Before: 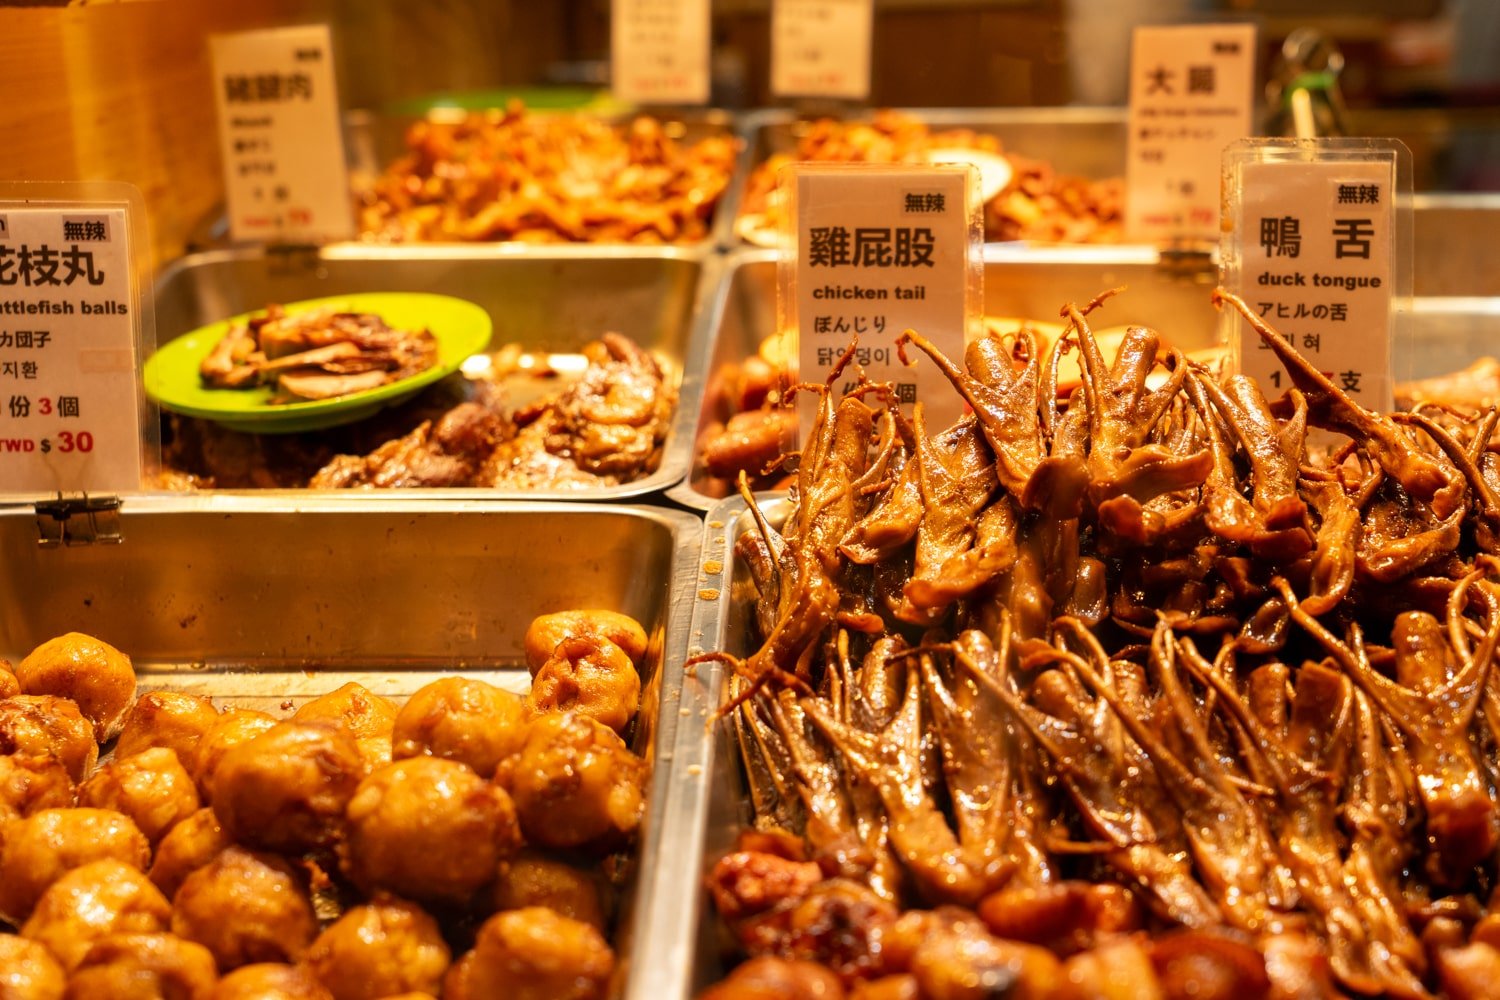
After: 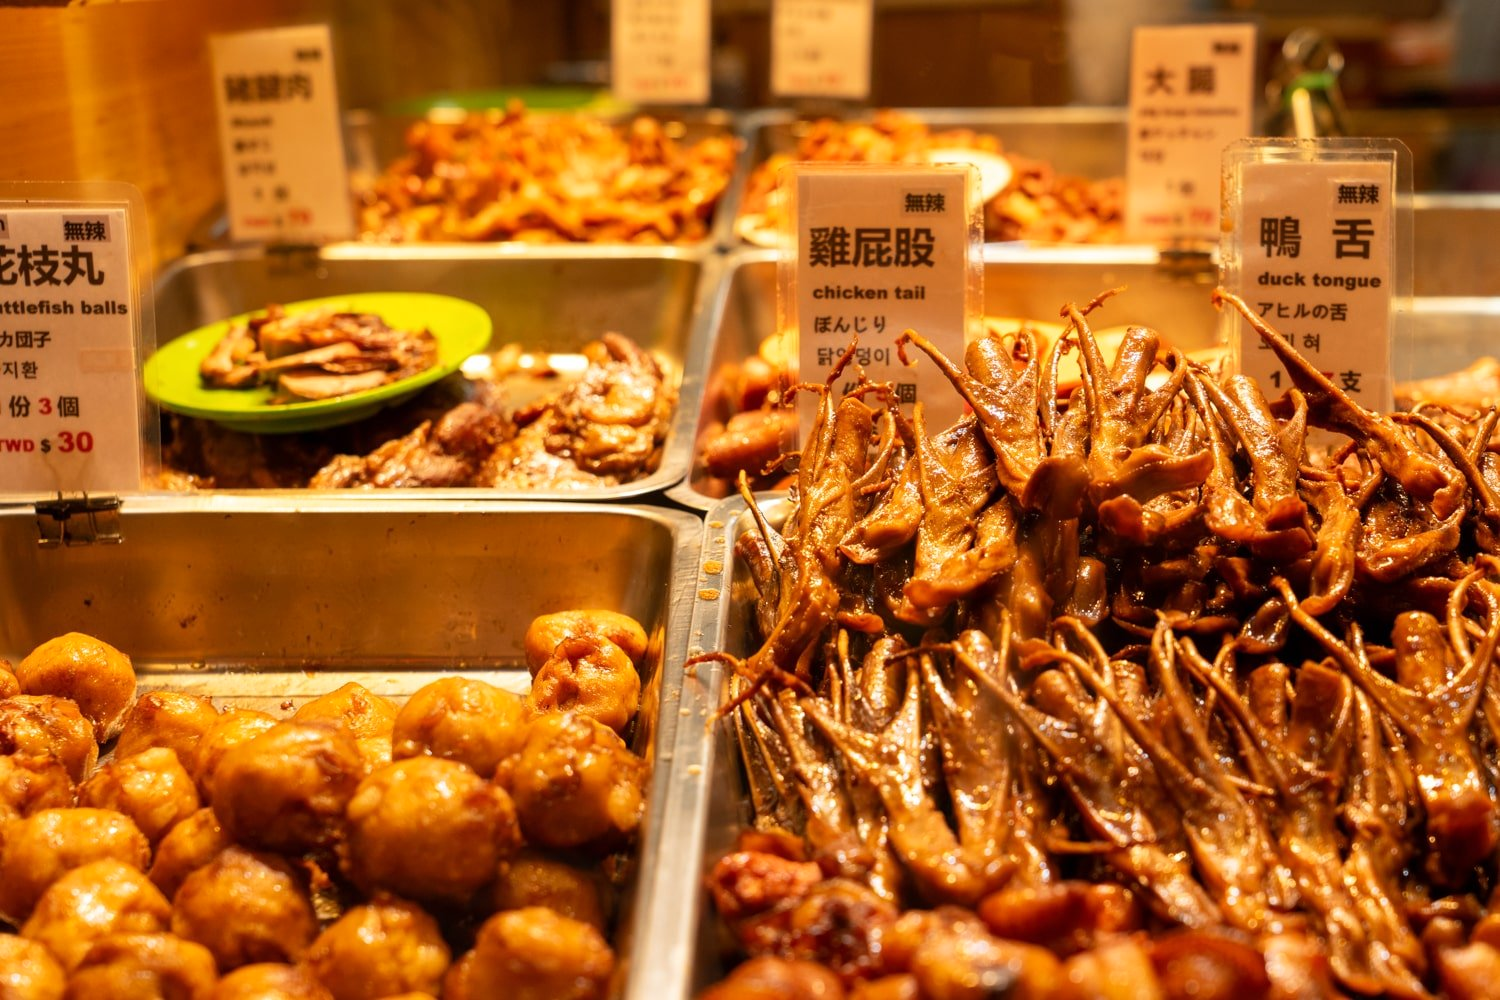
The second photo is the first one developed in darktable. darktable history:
tone curve: curves: ch0 [(0, 0) (0.003, 0.003) (0.011, 0.011) (0.025, 0.025) (0.044, 0.045) (0.069, 0.07) (0.1, 0.101) (0.136, 0.138) (0.177, 0.18) (0.224, 0.228) (0.277, 0.281) (0.335, 0.34) (0.399, 0.405) (0.468, 0.475) (0.543, 0.551) (0.623, 0.633) (0.709, 0.72) (0.801, 0.813) (0.898, 0.907) (1, 1)], preserve colors none
